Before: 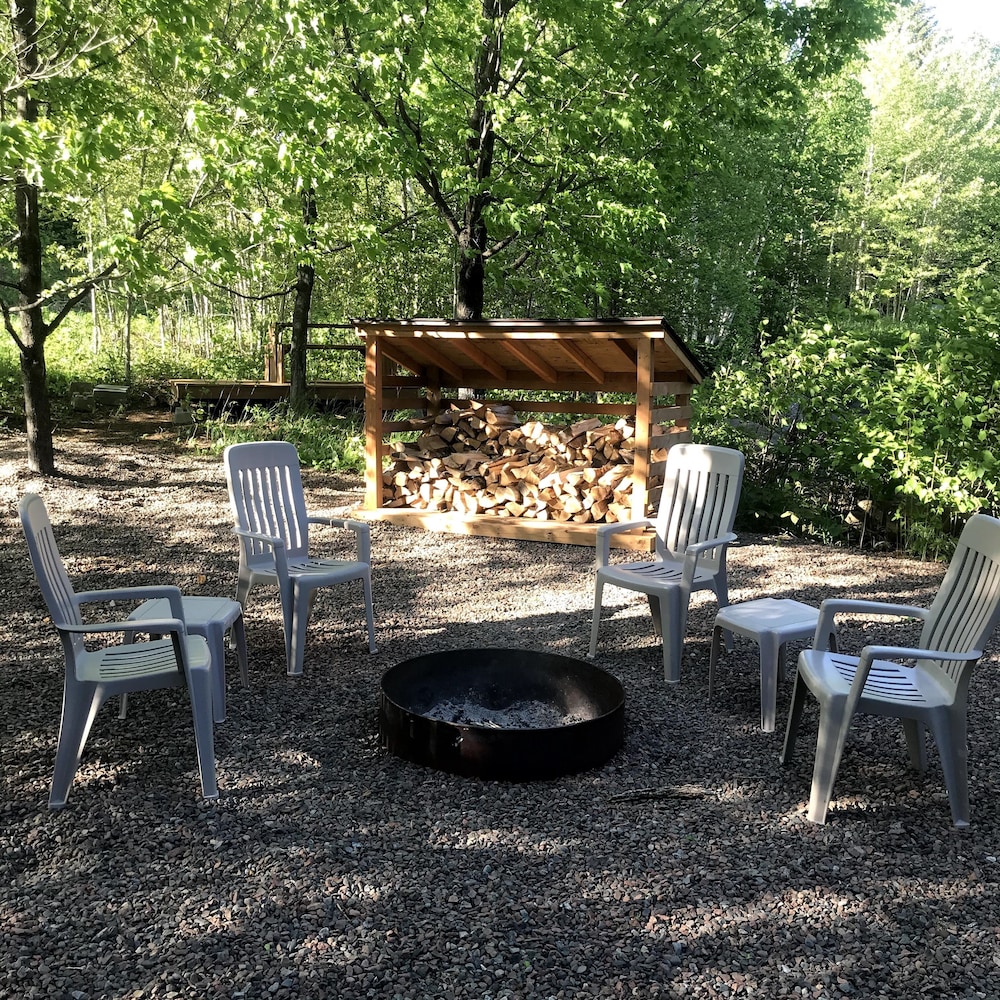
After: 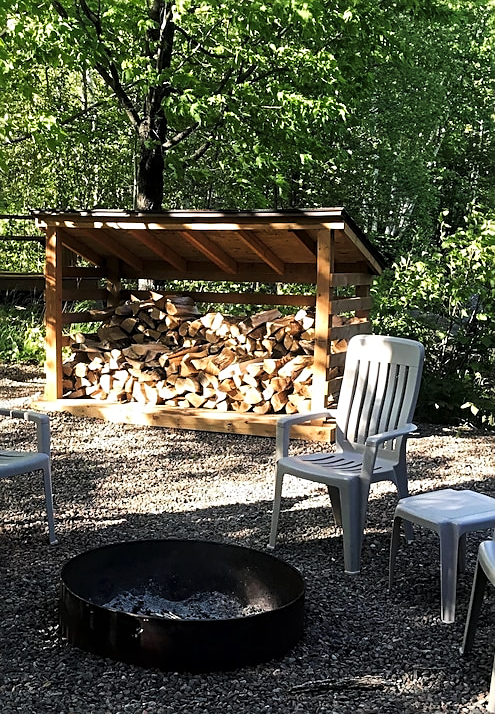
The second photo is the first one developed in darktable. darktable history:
sharpen: on, module defaults
tone curve: curves: ch0 [(0, 0) (0.003, 0.003) (0.011, 0.012) (0.025, 0.024) (0.044, 0.039) (0.069, 0.052) (0.1, 0.072) (0.136, 0.097) (0.177, 0.128) (0.224, 0.168) (0.277, 0.217) (0.335, 0.276) (0.399, 0.345) (0.468, 0.429) (0.543, 0.524) (0.623, 0.628) (0.709, 0.732) (0.801, 0.829) (0.898, 0.919) (1, 1)], preserve colors none
crop: left 32.075%, top 10.976%, right 18.355%, bottom 17.596%
tone equalizer: on, module defaults
